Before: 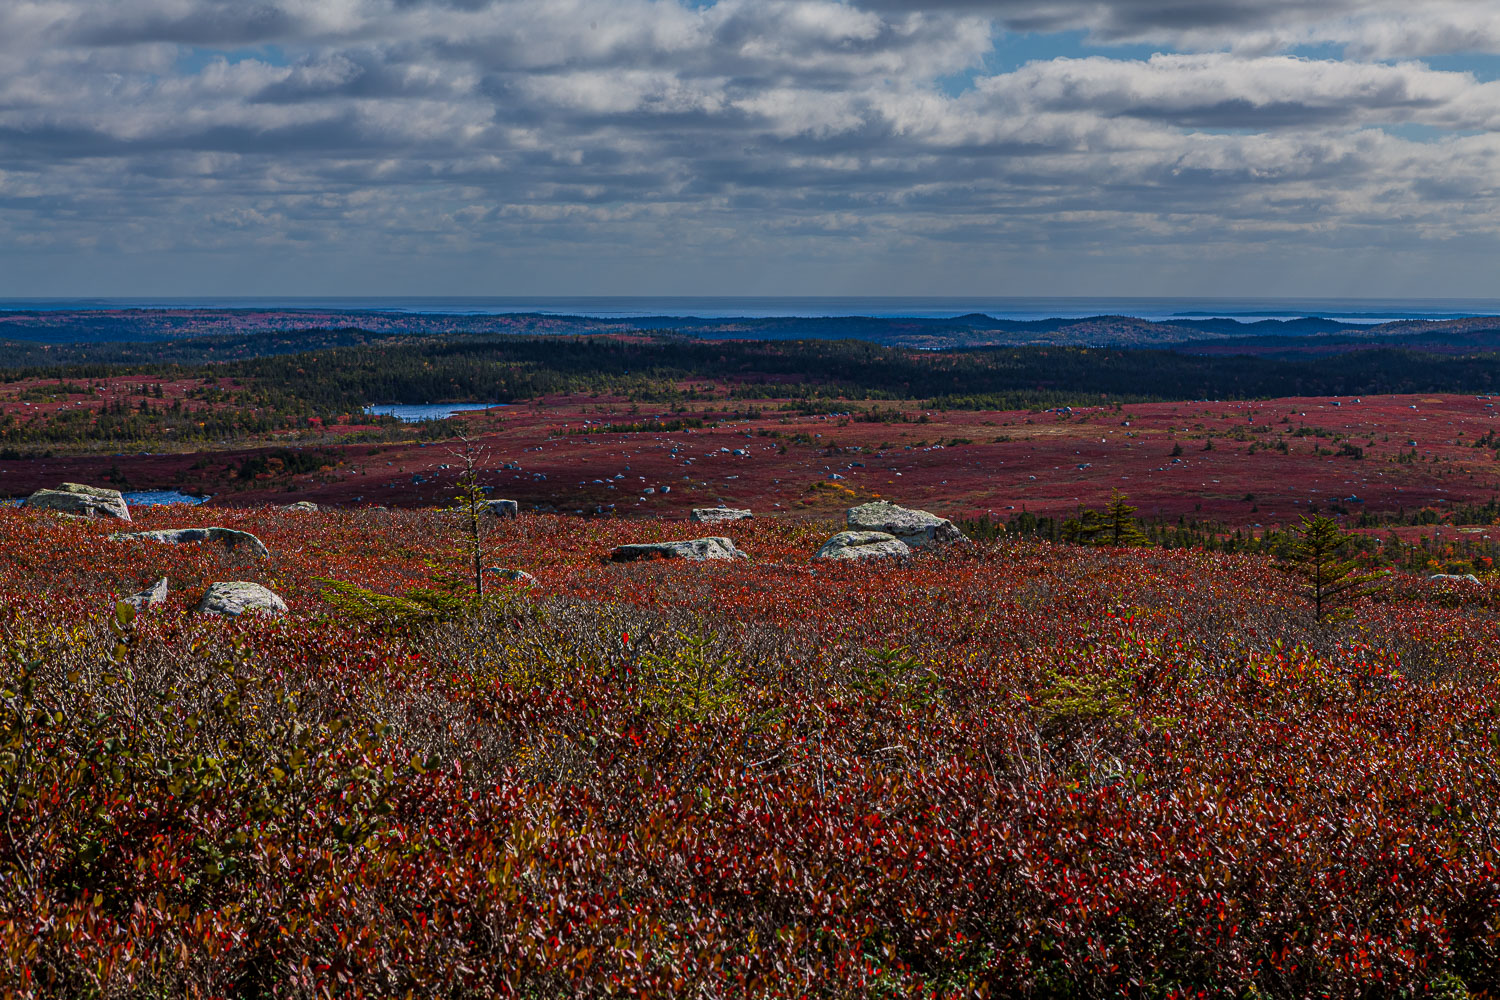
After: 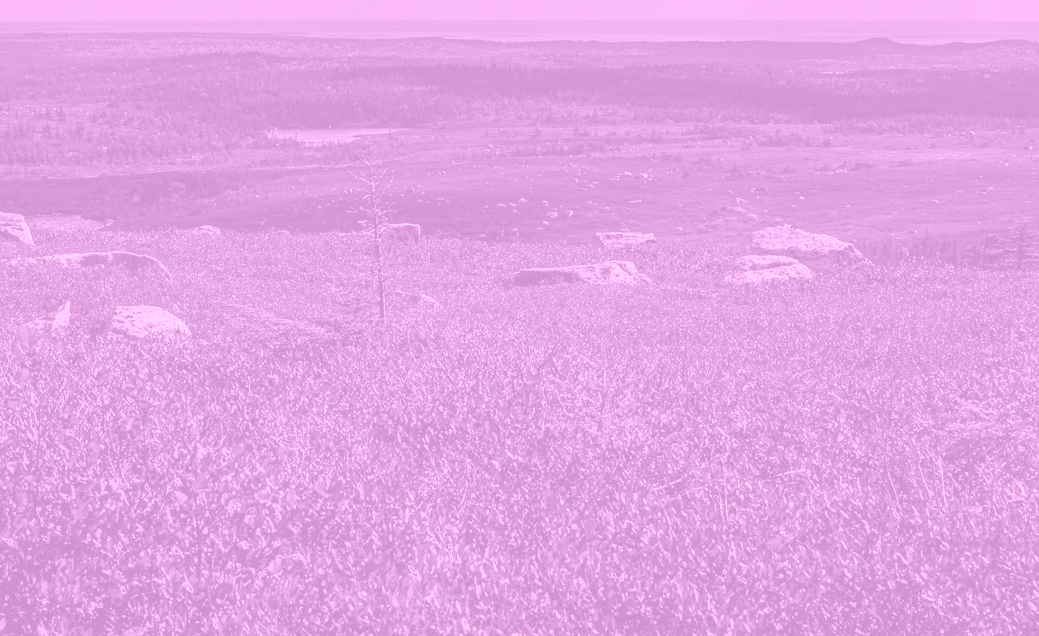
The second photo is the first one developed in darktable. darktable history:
crop: left 6.488%, top 27.668%, right 24.183%, bottom 8.656%
white balance: red 0.986, blue 1.01
colorize: hue 331.2°, saturation 75%, source mix 30.28%, lightness 70.52%, version 1
